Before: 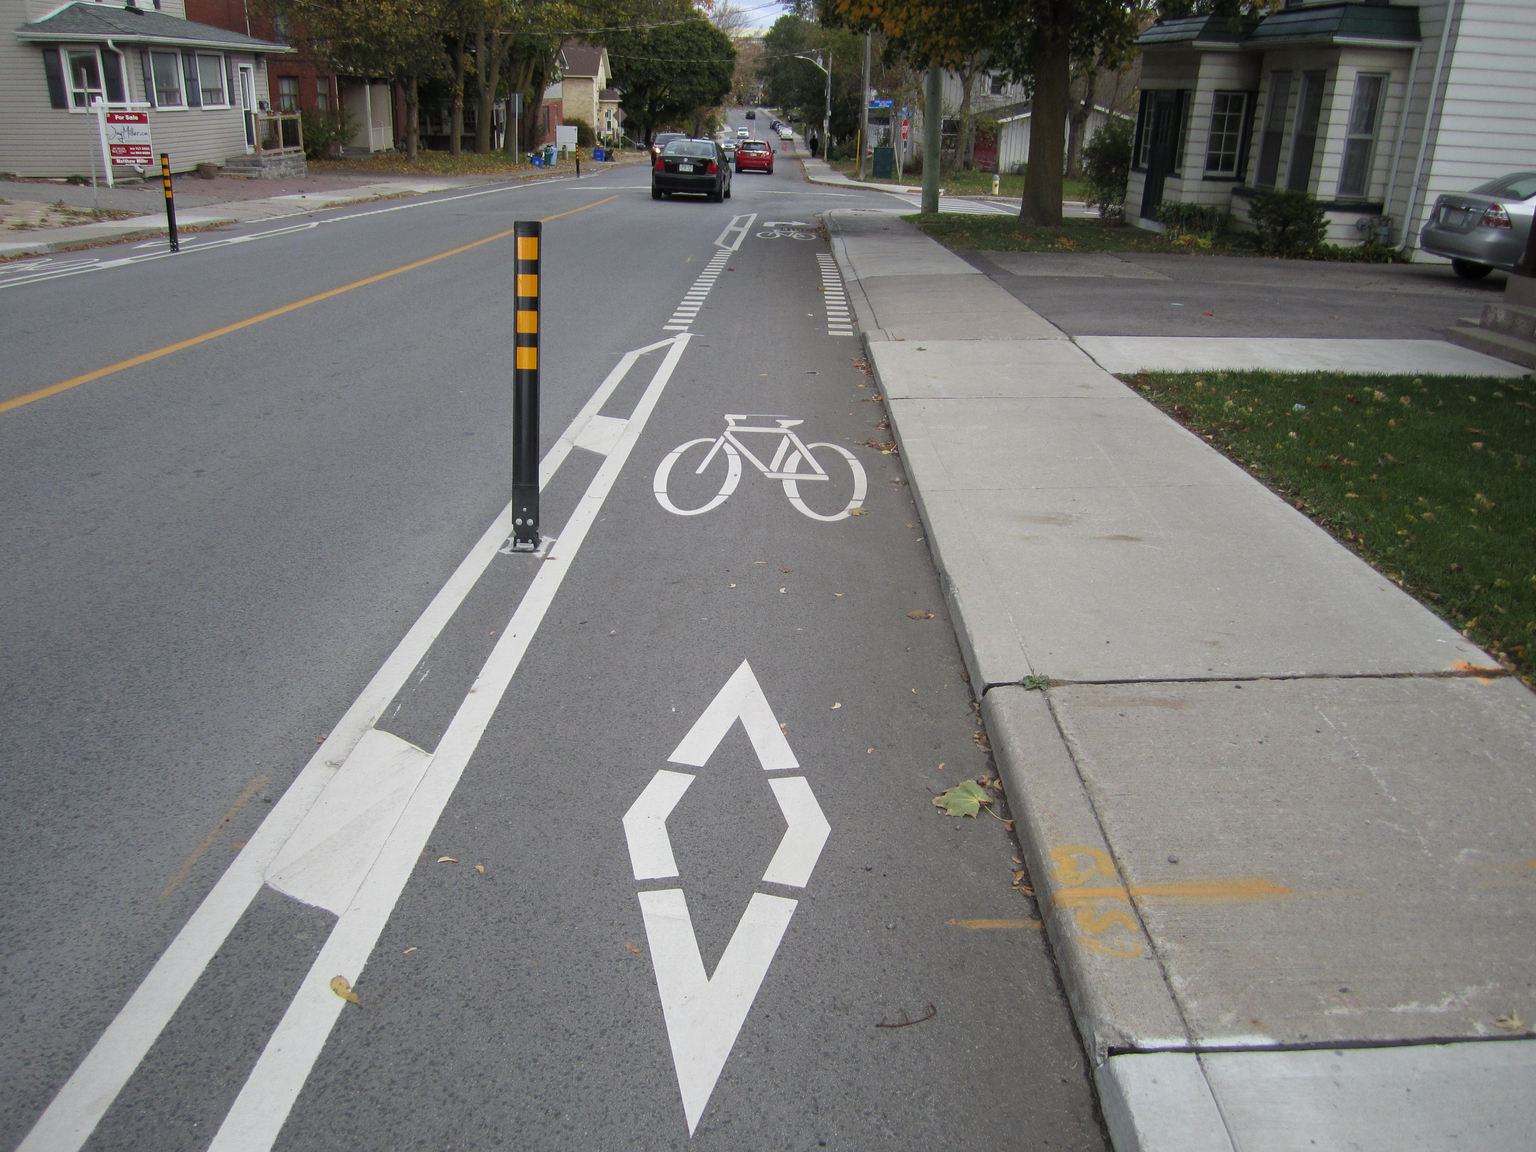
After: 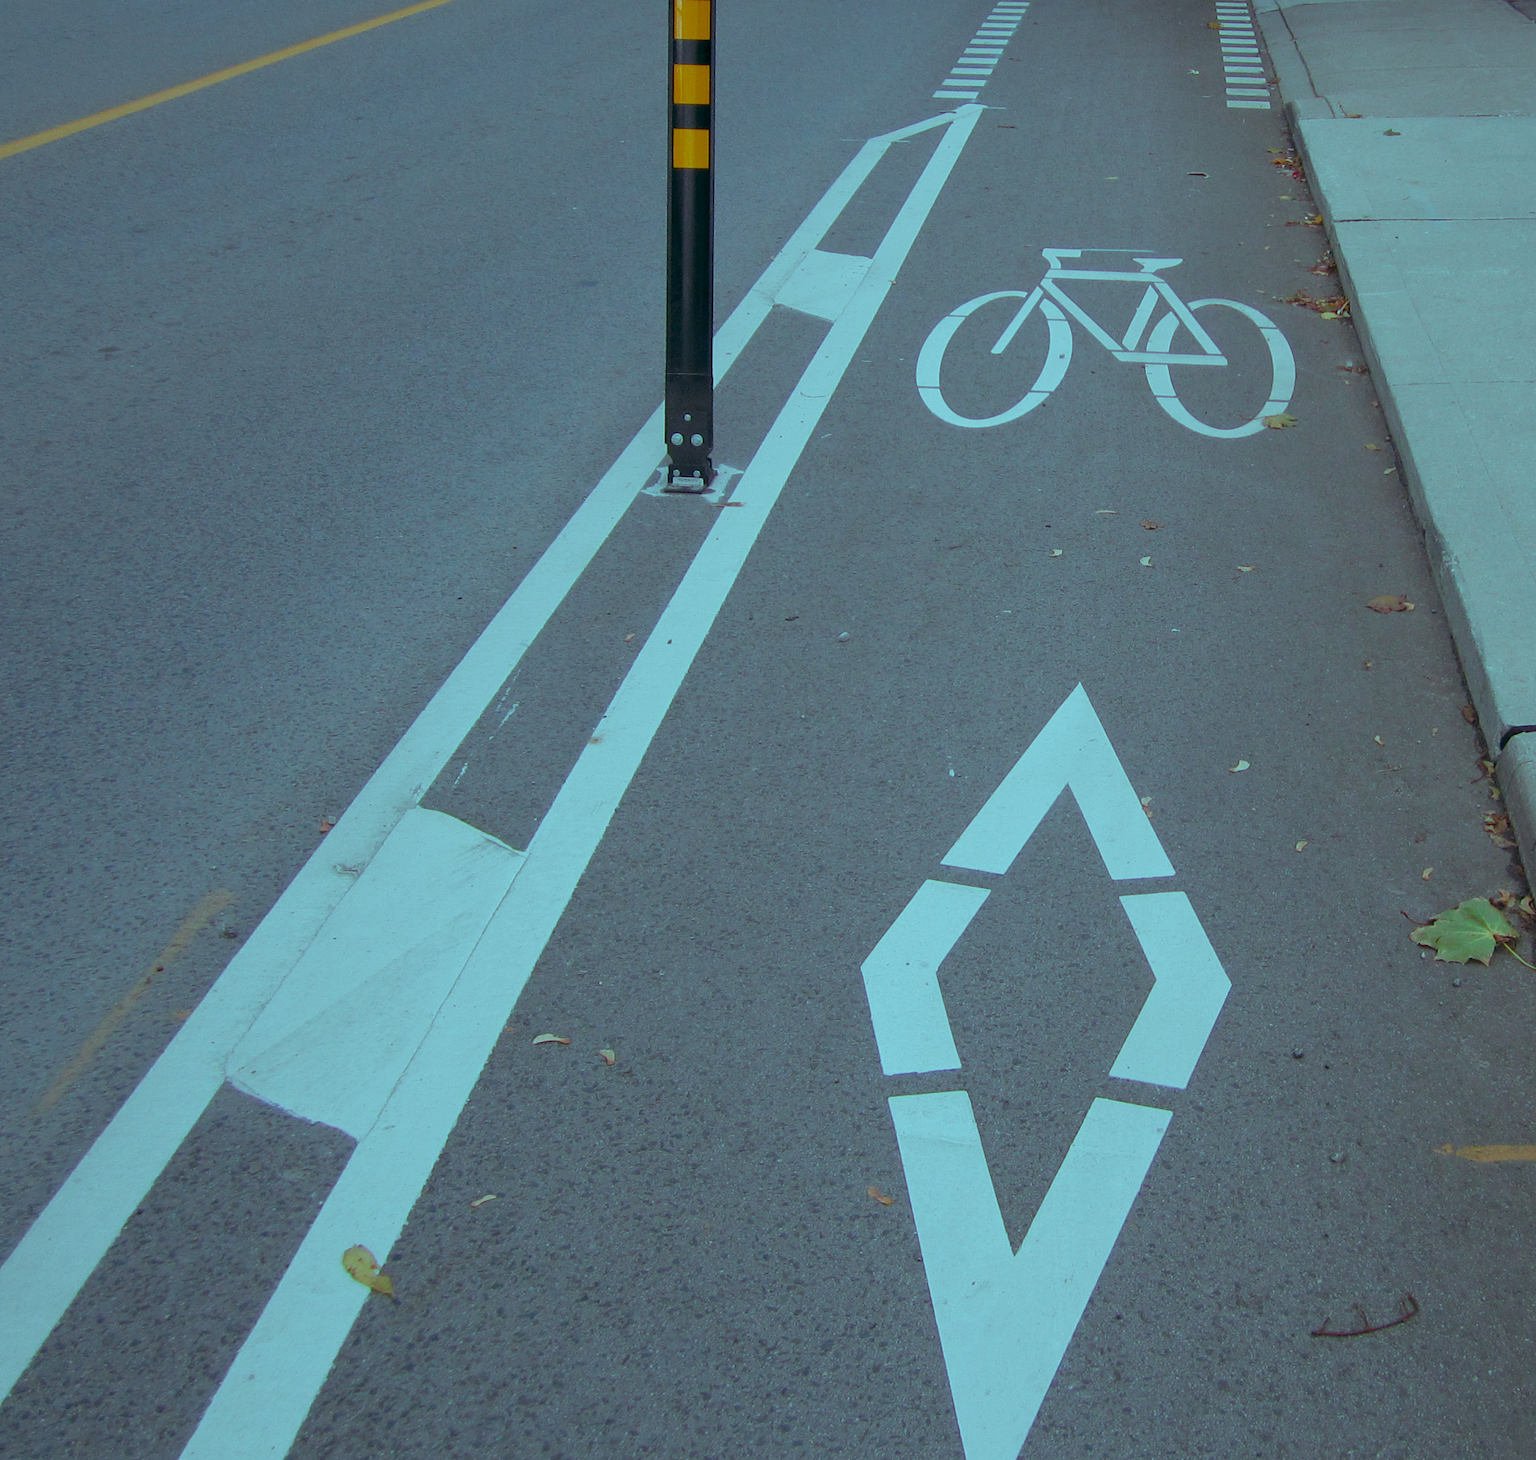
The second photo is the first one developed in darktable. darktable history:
color balance rgb: shadows lift › luminance -7.7%, shadows lift › chroma 2.13%, shadows lift › hue 165.27°, power › luminance -7.77%, power › chroma 1.34%, power › hue 330.55°, highlights gain › luminance -33.33%, highlights gain › chroma 5.68%, highlights gain › hue 217.2°, global offset › luminance -0.33%, global offset › chroma 0.11%, global offset › hue 165.27°, perceptual saturation grading › global saturation 27.72%, perceptual saturation grading › highlights -25%, perceptual saturation grading › mid-tones 25%, perceptual saturation grading › shadows 50%
crop: left 8.966%, top 23.852%, right 34.699%, bottom 4.703%
